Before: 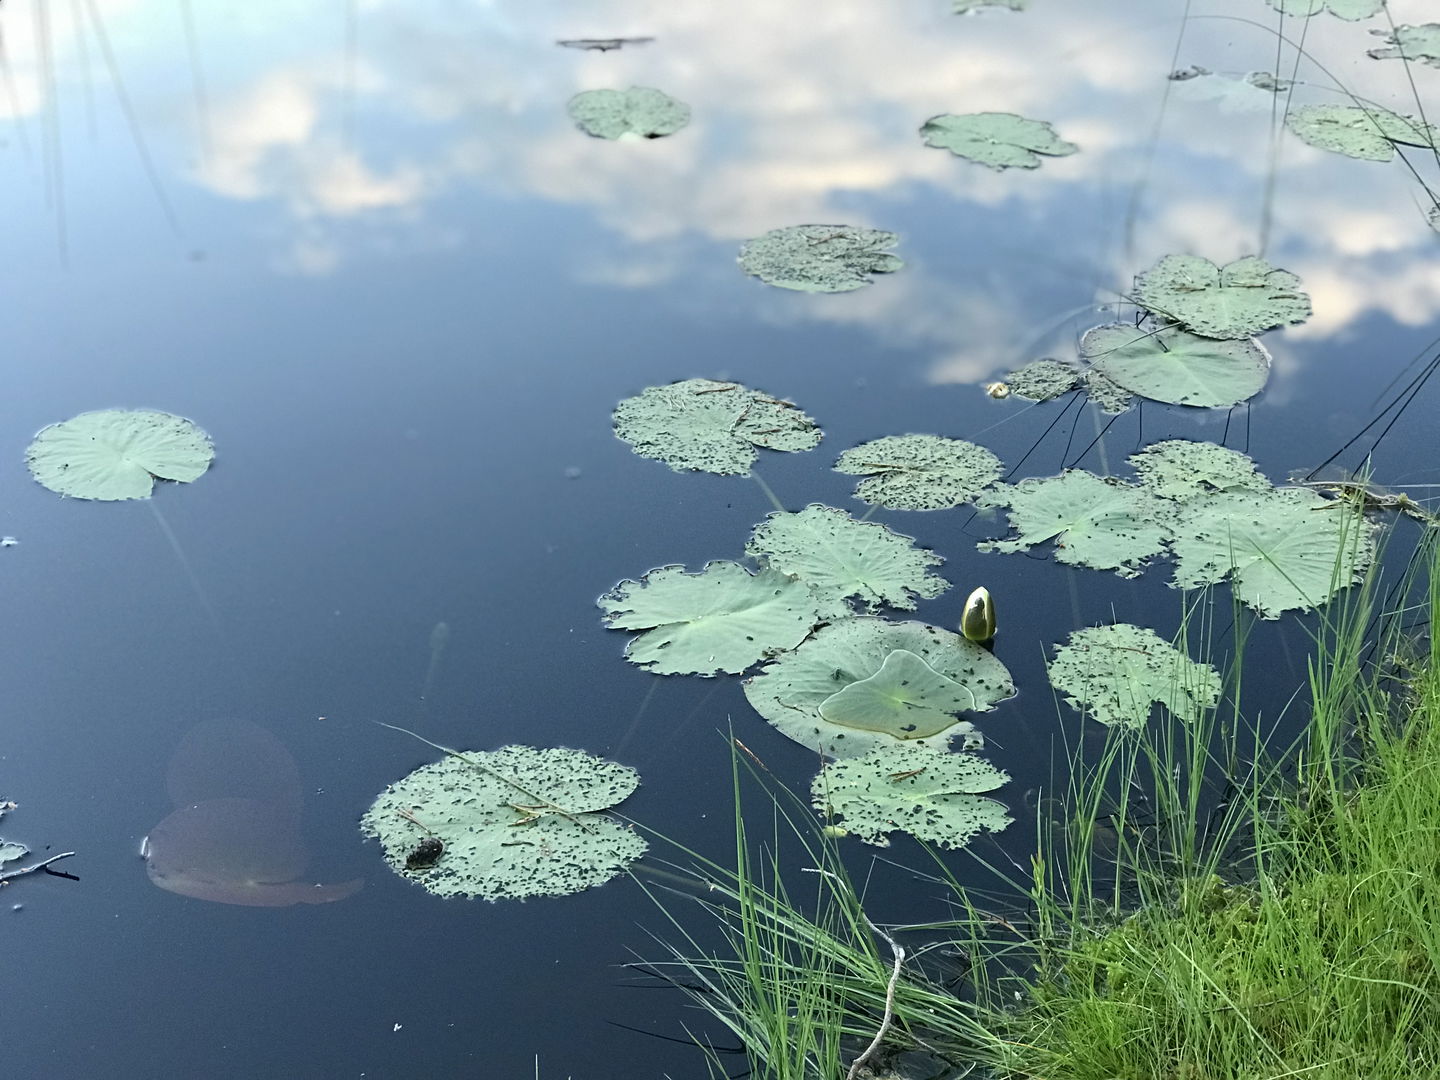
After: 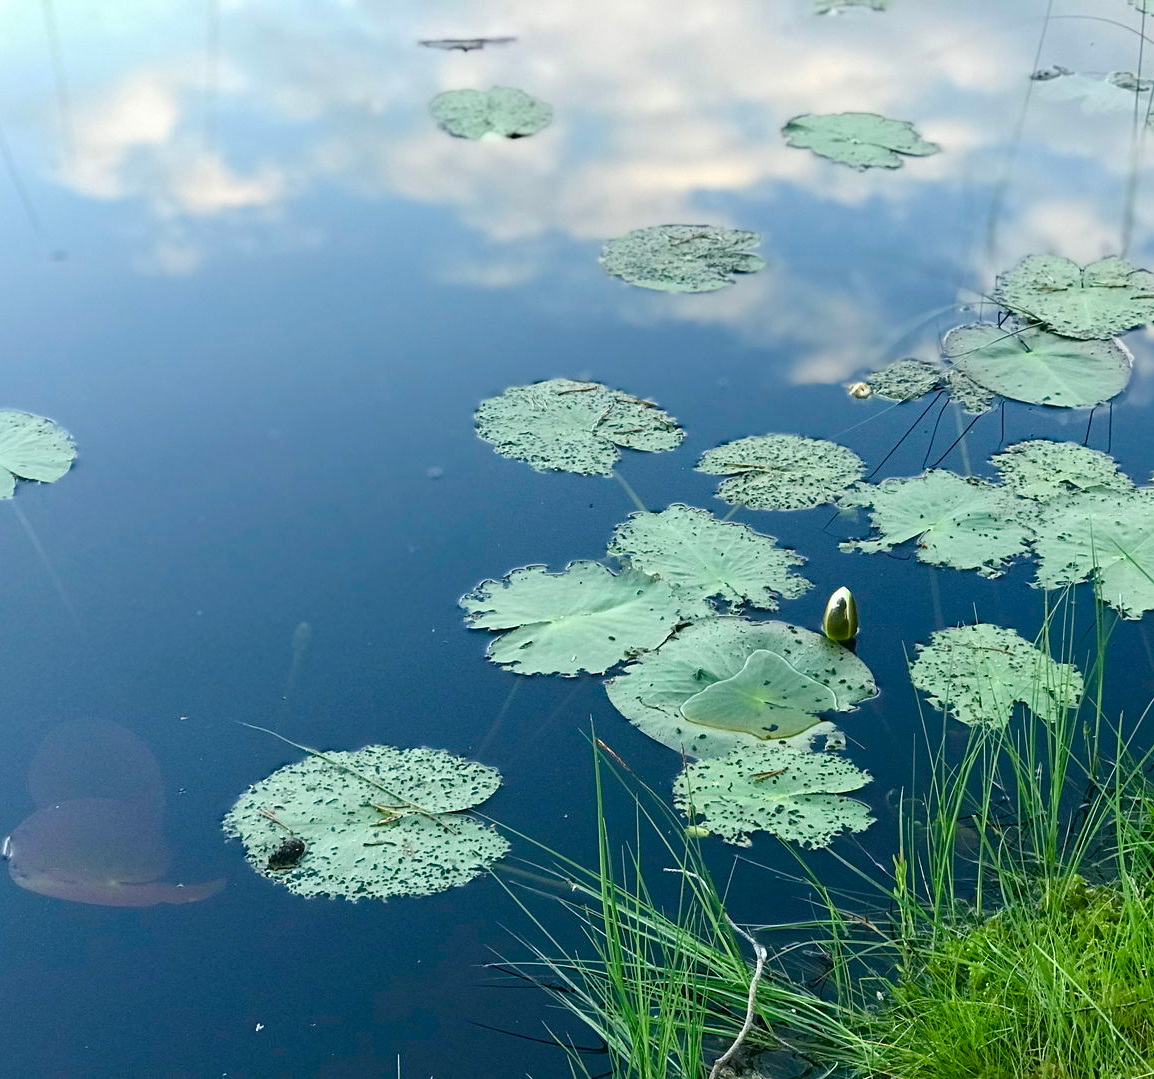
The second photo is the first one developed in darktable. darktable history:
color balance rgb: perceptual saturation grading › global saturation 20%, perceptual saturation grading › highlights -25%, perceptual saturation grading › shadows 50%
crop and rotate: left 9.597%, right 10.195%
